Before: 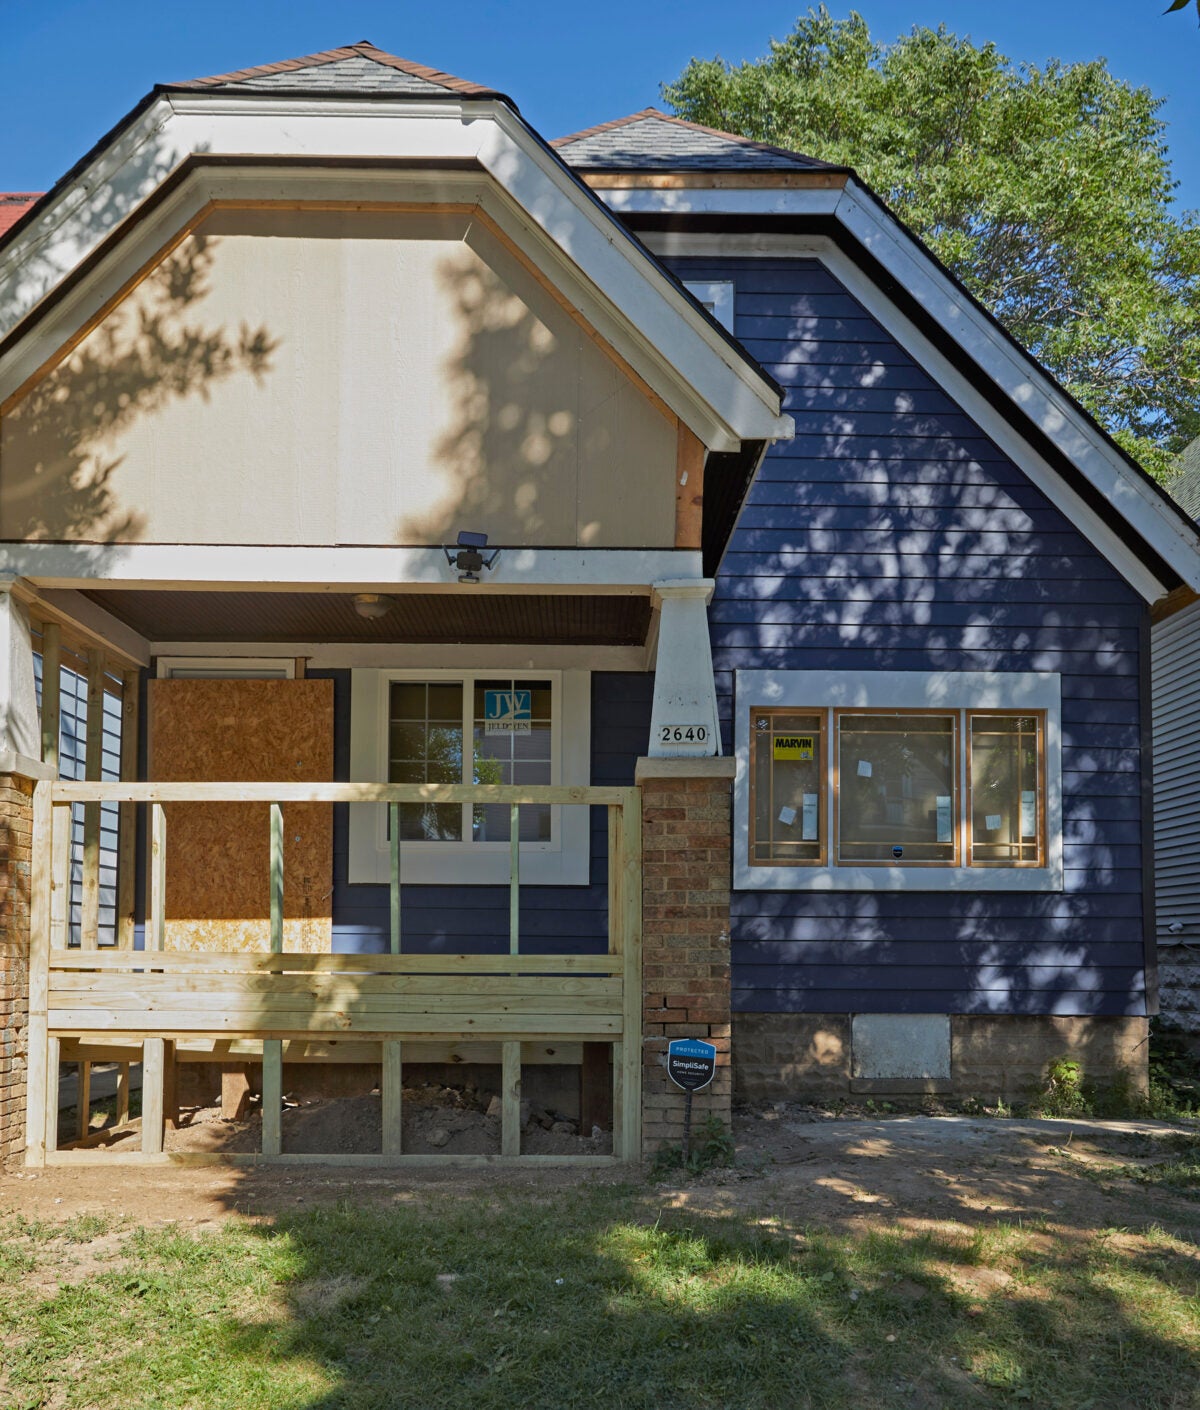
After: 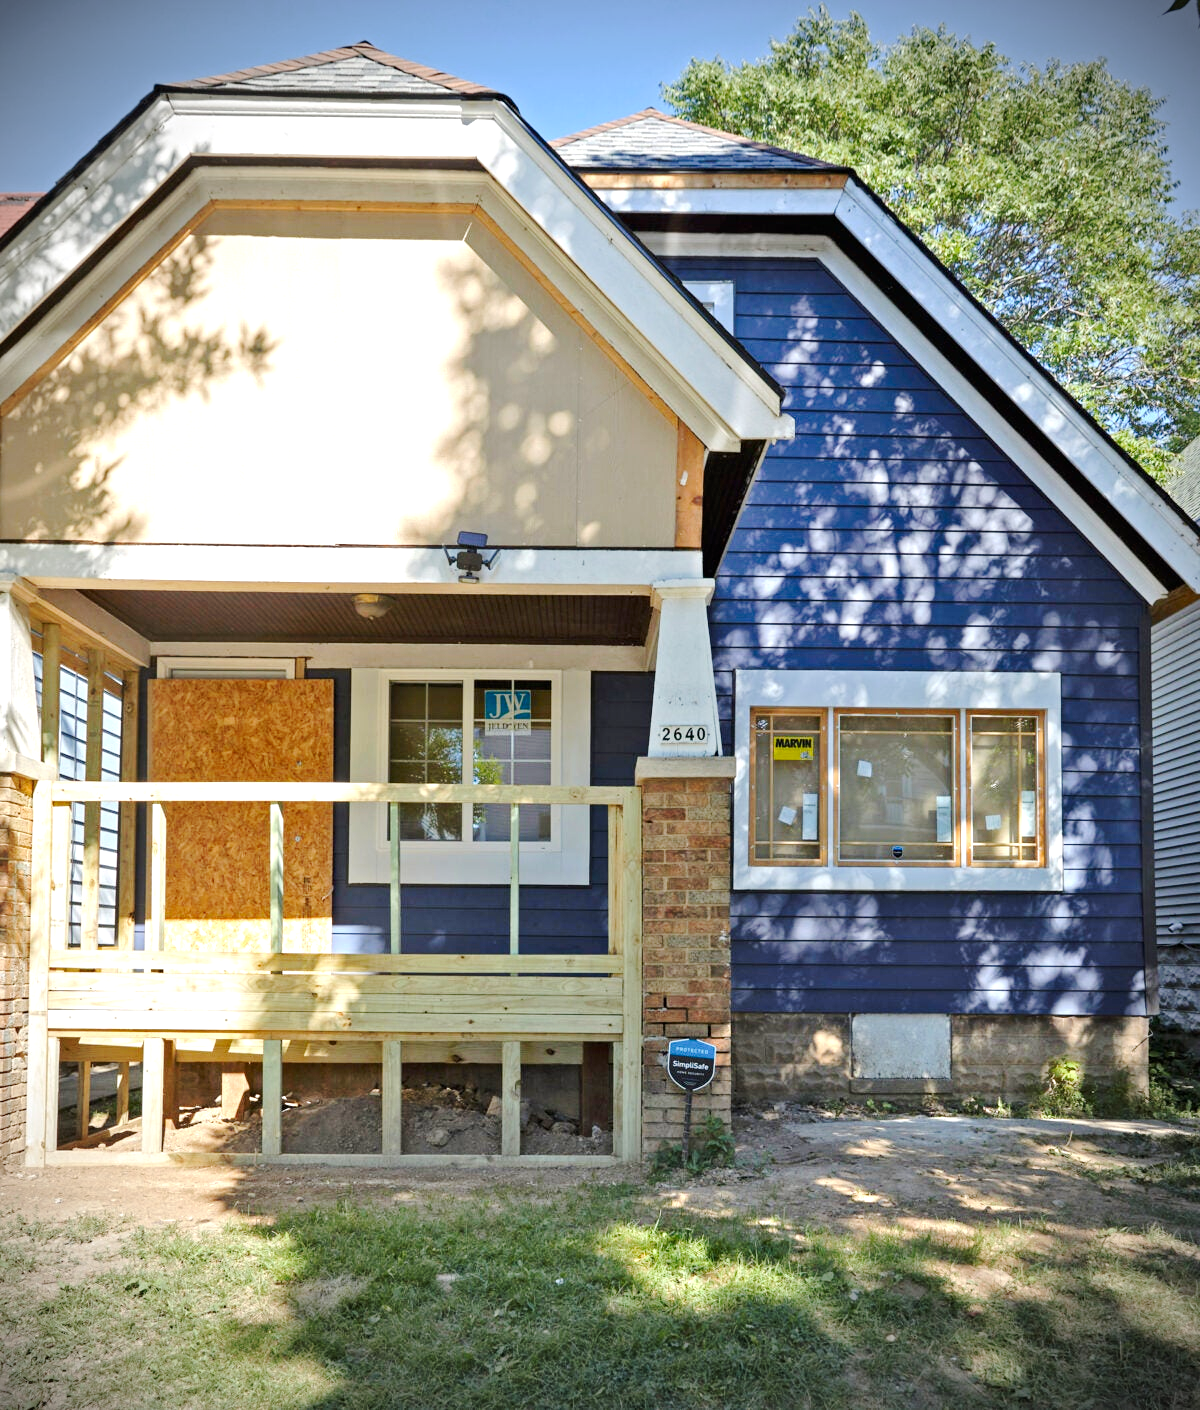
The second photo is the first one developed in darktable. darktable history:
exposure: black level correction 0, exposure 1.1 EV, compensate highlight preservation false
vignetting: fall-off start 79.81%, brightness -0.798
tone curve: curves: ch0 [(0, 0) (0.037, 0.011) (0.131, 0.108) (0.279, 0.279) (0.476, 0.554) (0.617, 0.693) (0.704, 0.77) (0.813, 0.852) (0.916, 0.924) (1, 0.993)]; ch1 [(0, 0) (0.318, 0.278) (0.444, 0.427) (0.493, 0.492) (0.508, 0.502) (0.534, 0.529) (0.562, 0.563) (0.626, 0.662) (0.746, 0.764) (1, 1)]; ch2 [(0, 0) (0.316, 0.292) (0.381, 0.37) (0.423, 0.448) (0.476, 0.492) (0.502, 0.498) (0.522, 0.518) (0.533, 0.532) (0.586, 0.631) (0.634, 0.663) (0.7, 0.7) (0.861, 0.808) (1, 0.951)], preserve colors none
